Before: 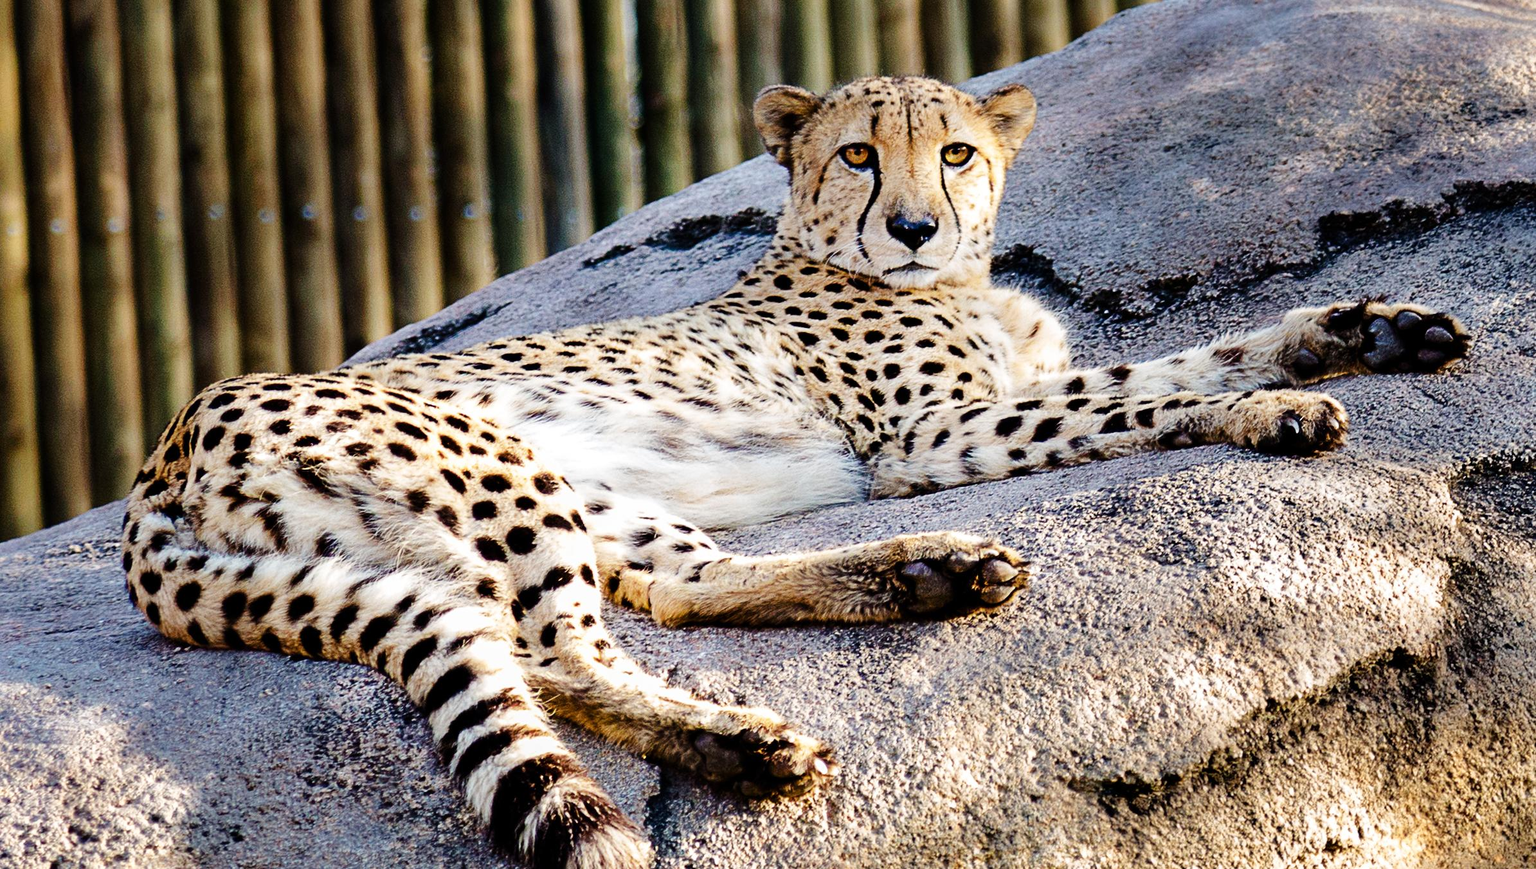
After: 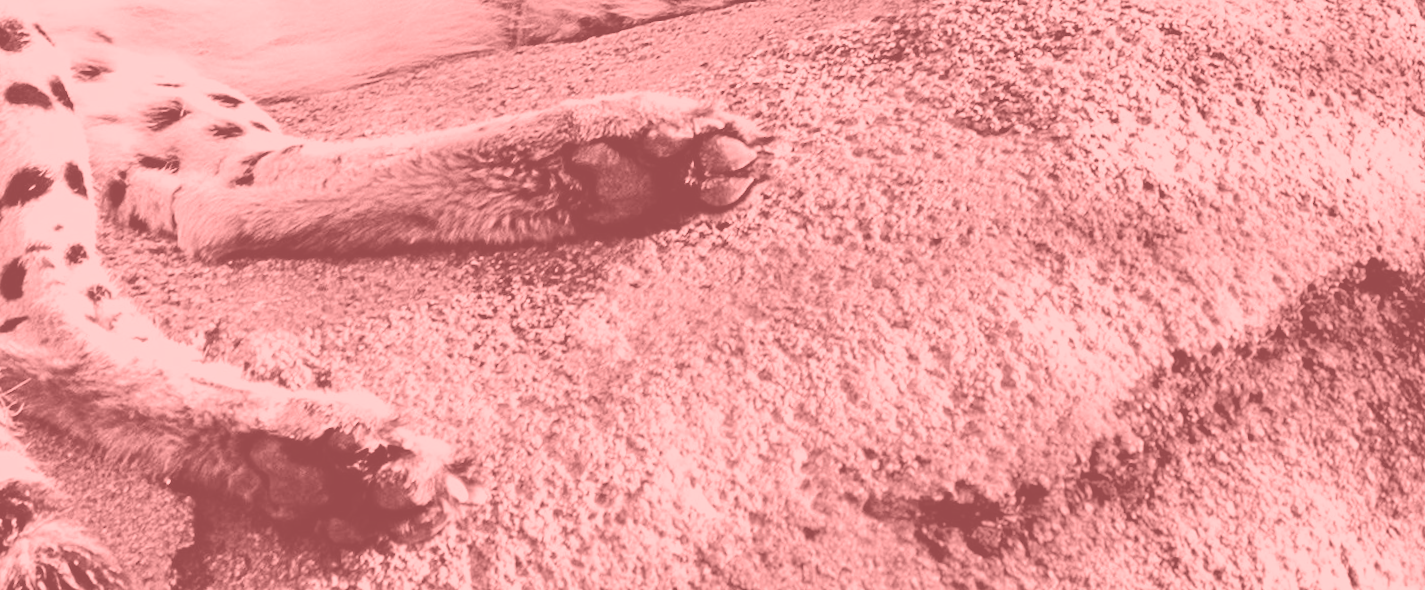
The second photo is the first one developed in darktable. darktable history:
crop and rotate: left 35.509%, top 50.238%, bottom 4.934%
colorize: saturation 51%, source mix 50.67%, lightness 50.67%
rotate and perspective: rotation -1.68°, lens shift (vertical) -0.146, crop left 0.049, crop right 0.912, crop top 0.032, crop bottom 0.96
